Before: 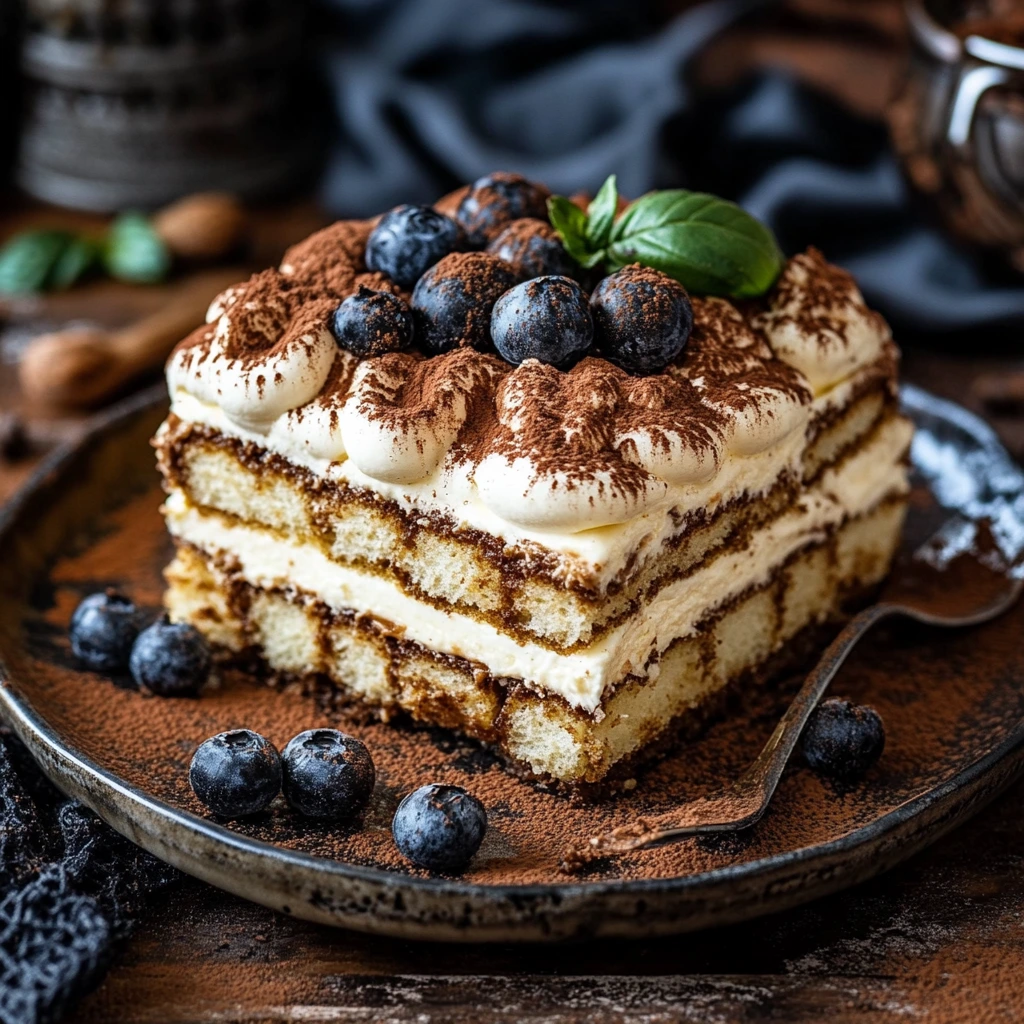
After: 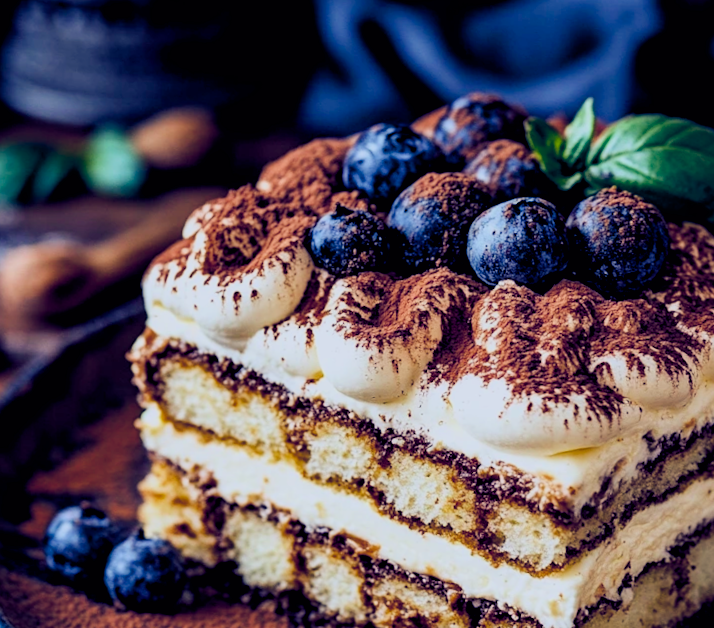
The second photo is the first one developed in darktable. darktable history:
crop and rotate: angle -4.99°, left 2.122%, top 6.945%, right 27.566%, bottom 30.519%
levels: levels [0, 0.492, 0.984]
color balance rgb: shadows lift › luminance -41.13%, shadows lift › chroma 14.13%, shadows lift › hue 260°, power › luminance -3.76%, power › chroma 0.56%, power › hue 40.37°, highlights gain › luminance 16.81%, highlights gain › chroma 2.94%, highlights gain › hue 260°, global offset › luminance -0.29%, global offset › chroma 0.31%, global offset › hue 260°, perceptual saturation grading › global saturation 20%, perceptual saturation grading › highlights -13.92%, perceptual saturation grading › shadows 50%
rotate and perspective: rotation -4.2°, shear 0.006, automatic cropping off
filmic rgb: black relative exposure -7.65 EV, white relative exposure 4.56 EV, hardness 3.61, color science v6 (2022)
